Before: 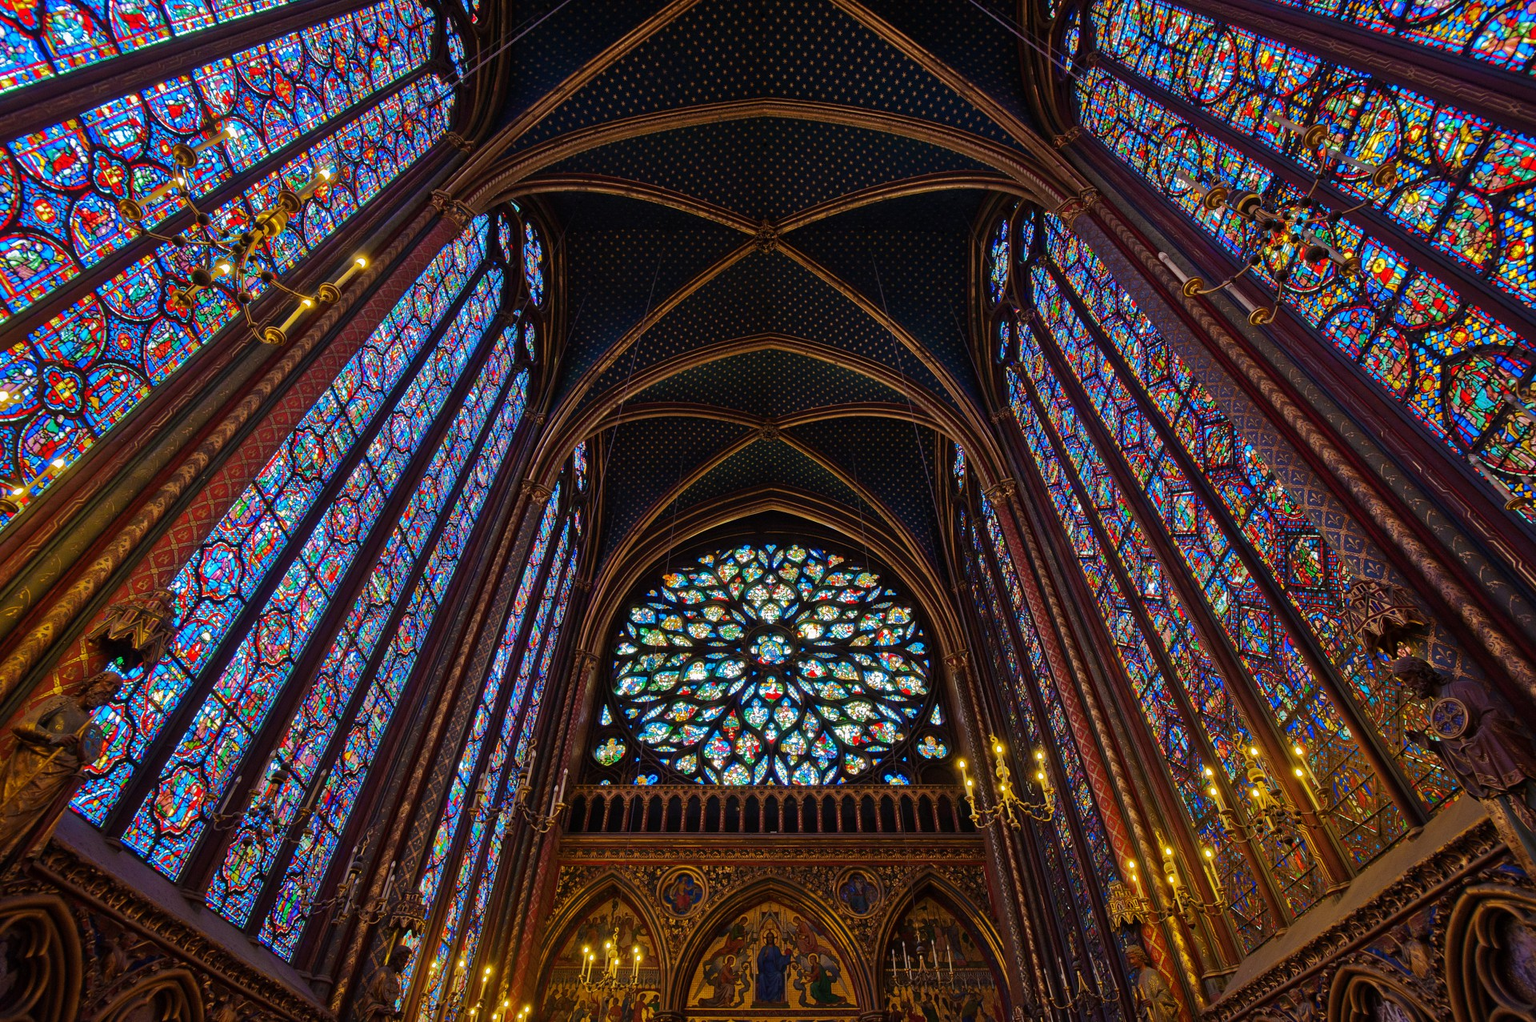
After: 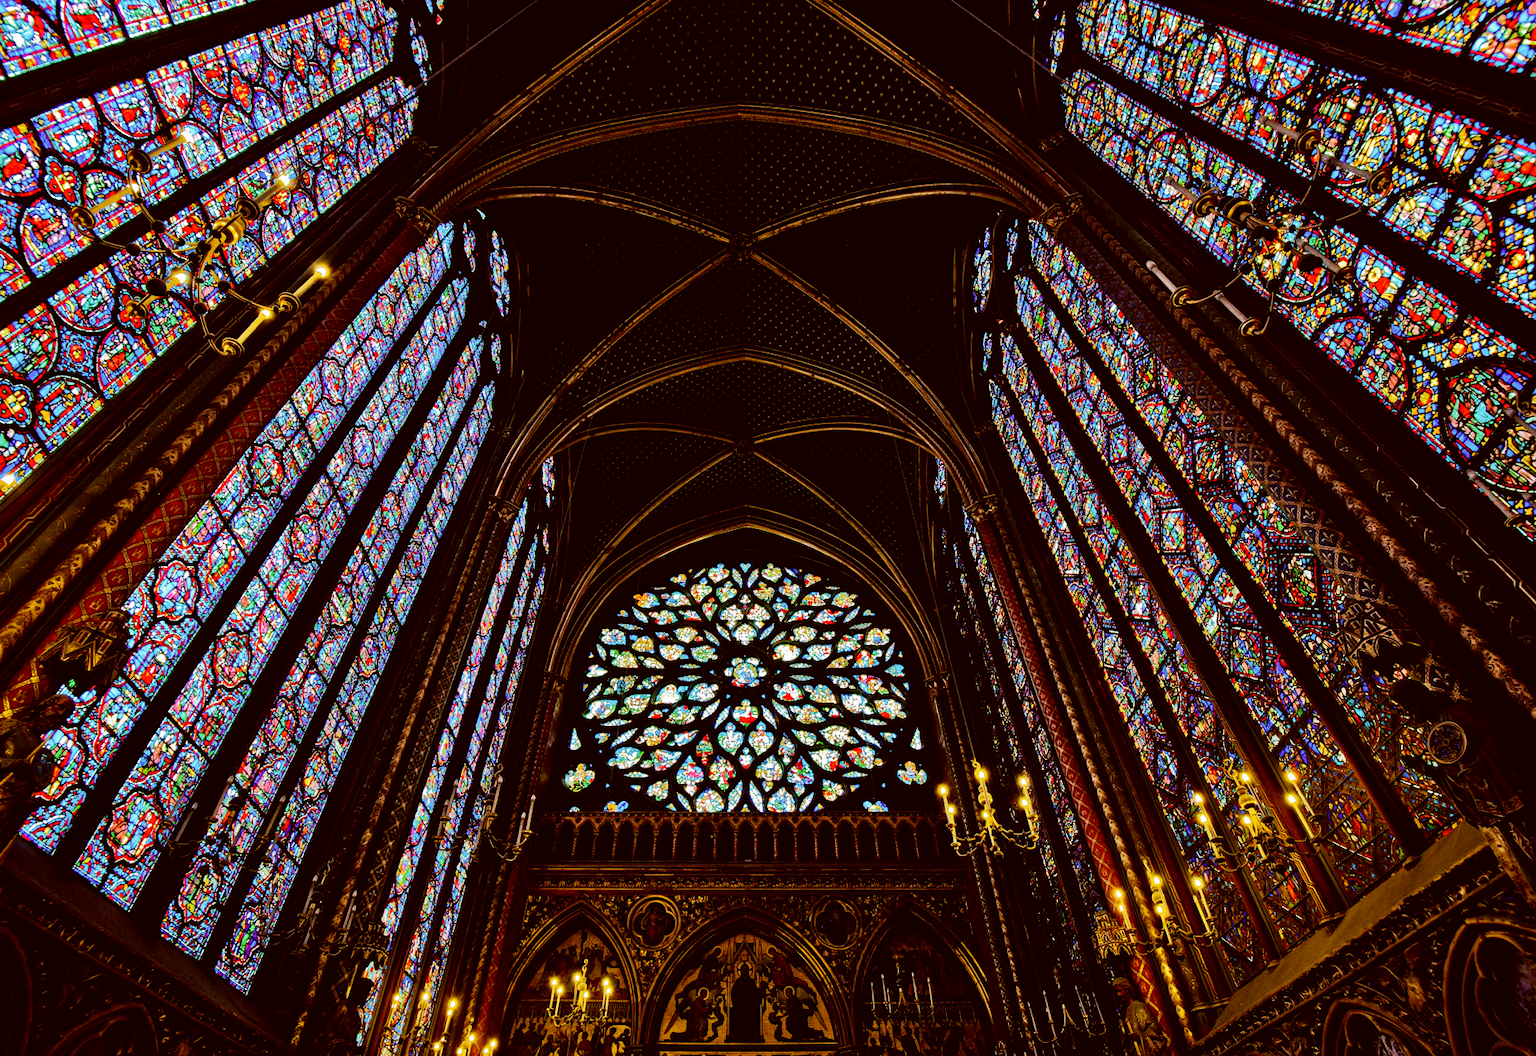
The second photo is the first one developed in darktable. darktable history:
crop and rotate: left 3.318%
color correction: highlights a* -0.435, highlights b* 0.165, shadows a* 4.67, shadows b* 20.27
filmic rgb: black relative exposure -8.02 EV, white relative exposure 4.02 EV, hardness 4.18, latitude 49.47%, contrast 1.101, preserve chrominance no, color science v3 (2019), use custom middle-gray values true
tone equalizer: -8 EV -1.11 EV, -7 EV -0.972 EV, -6 EV -0.893 EV, -5 EV -0.596 EV, -3 EV 0.568 EV, -2 EV 0.851 EV, -1 EV 0.993 EV, +0 EV 1.06 EV, edges refinement/feathering 500, mask exposure compensation -1.57 EV, preserve details no
